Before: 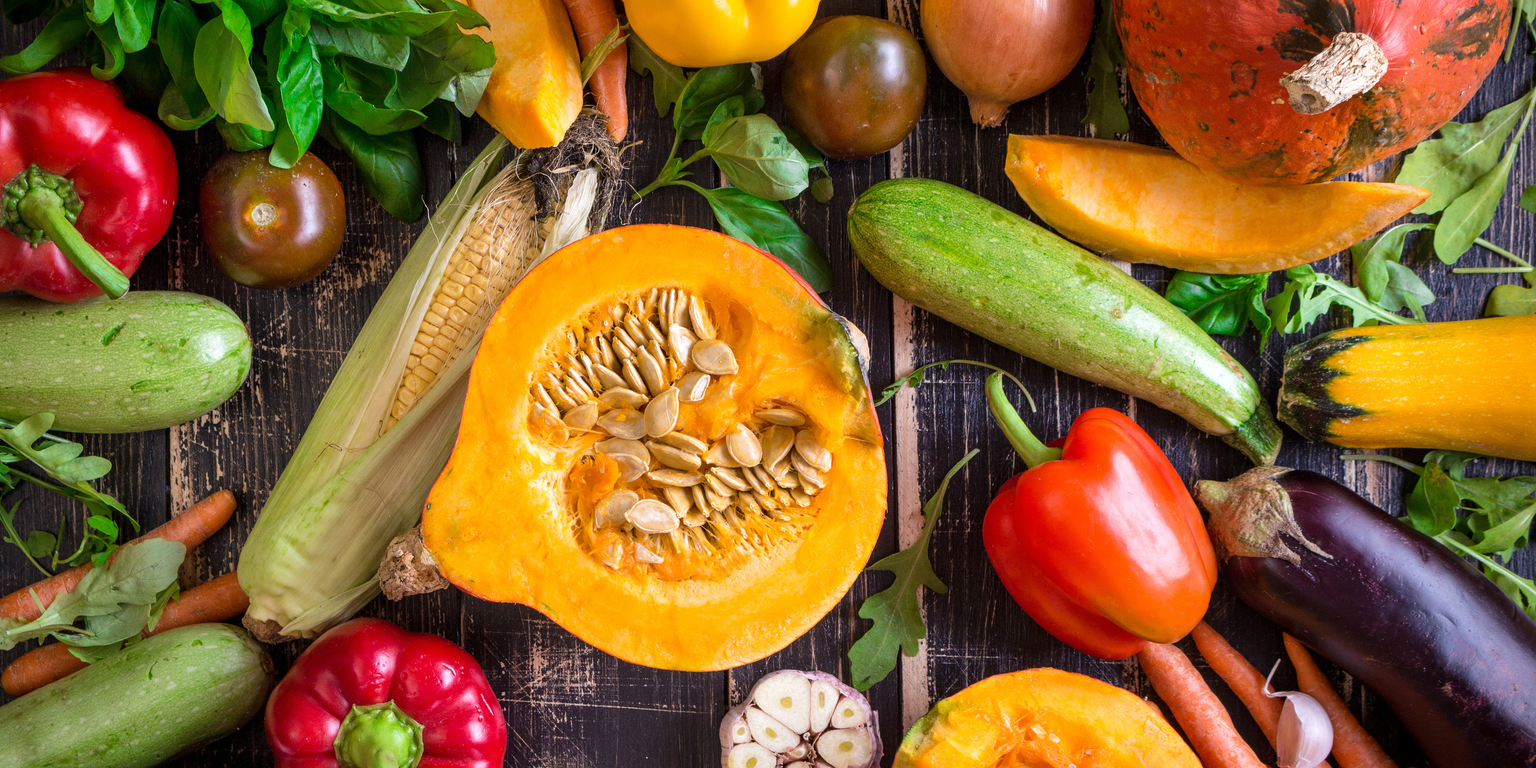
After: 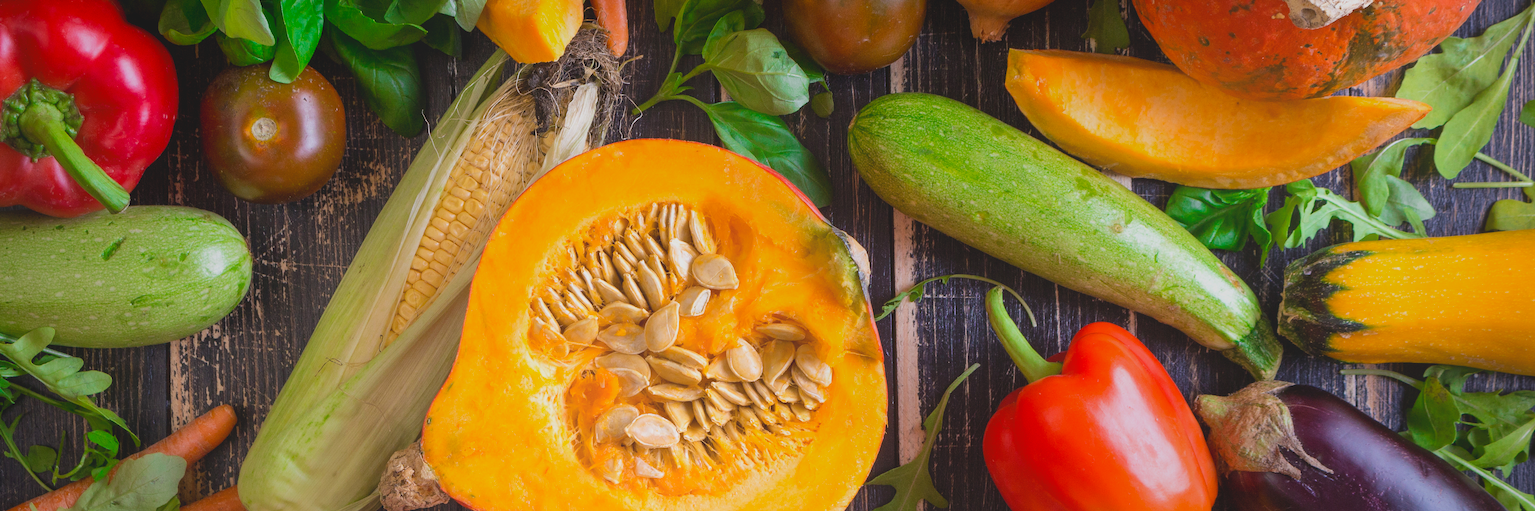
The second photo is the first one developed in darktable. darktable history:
crop: top 11.166%, bottom 22.168%
local contrast: detail 70%
